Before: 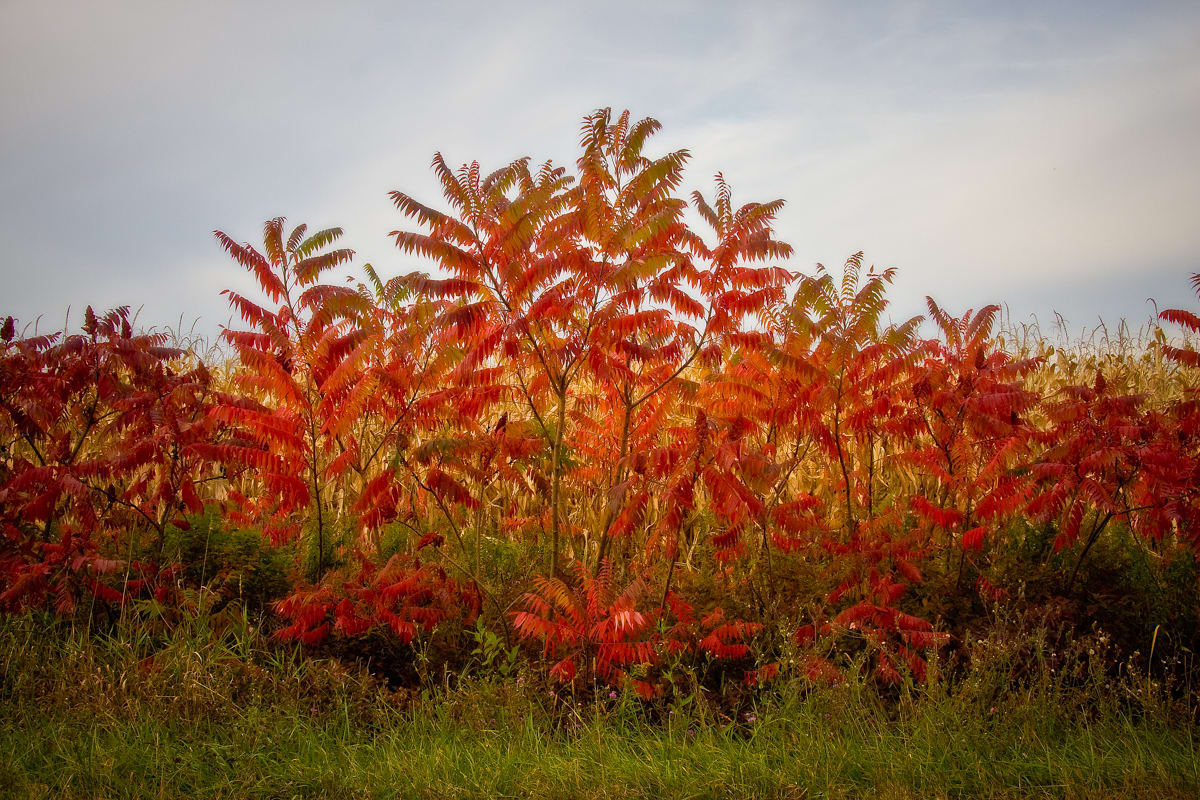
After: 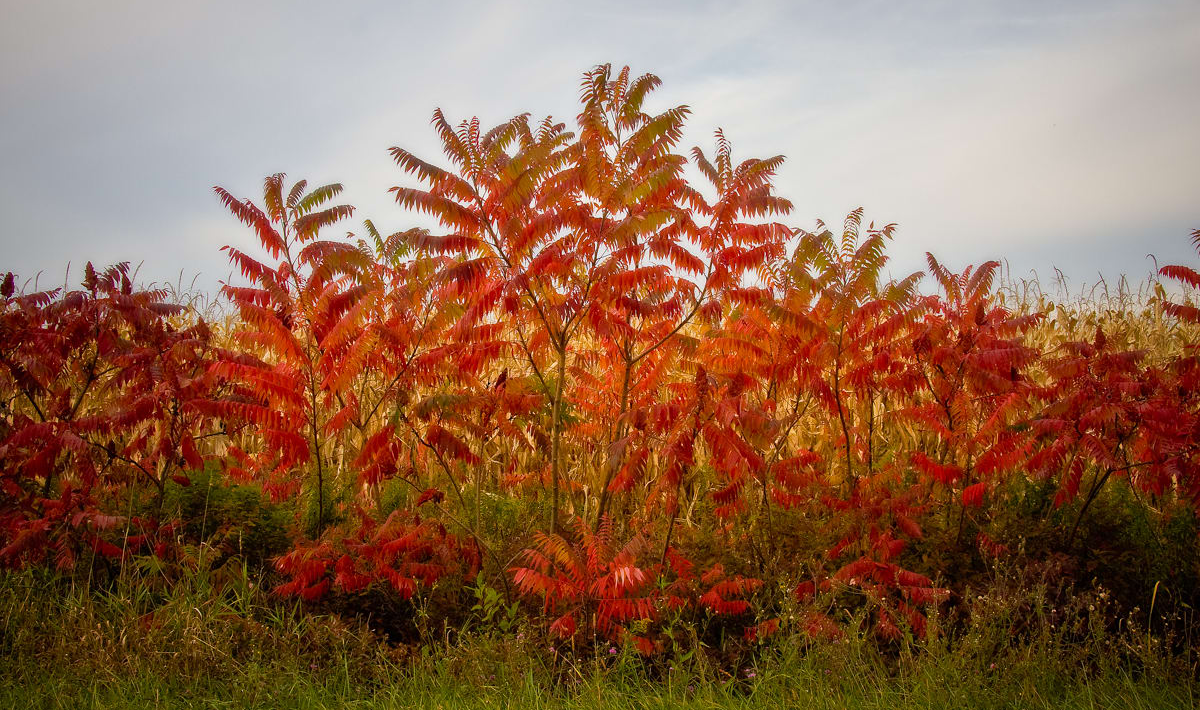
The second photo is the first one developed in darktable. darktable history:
crop and rotate: top 5.513%, bottom 5.724%
